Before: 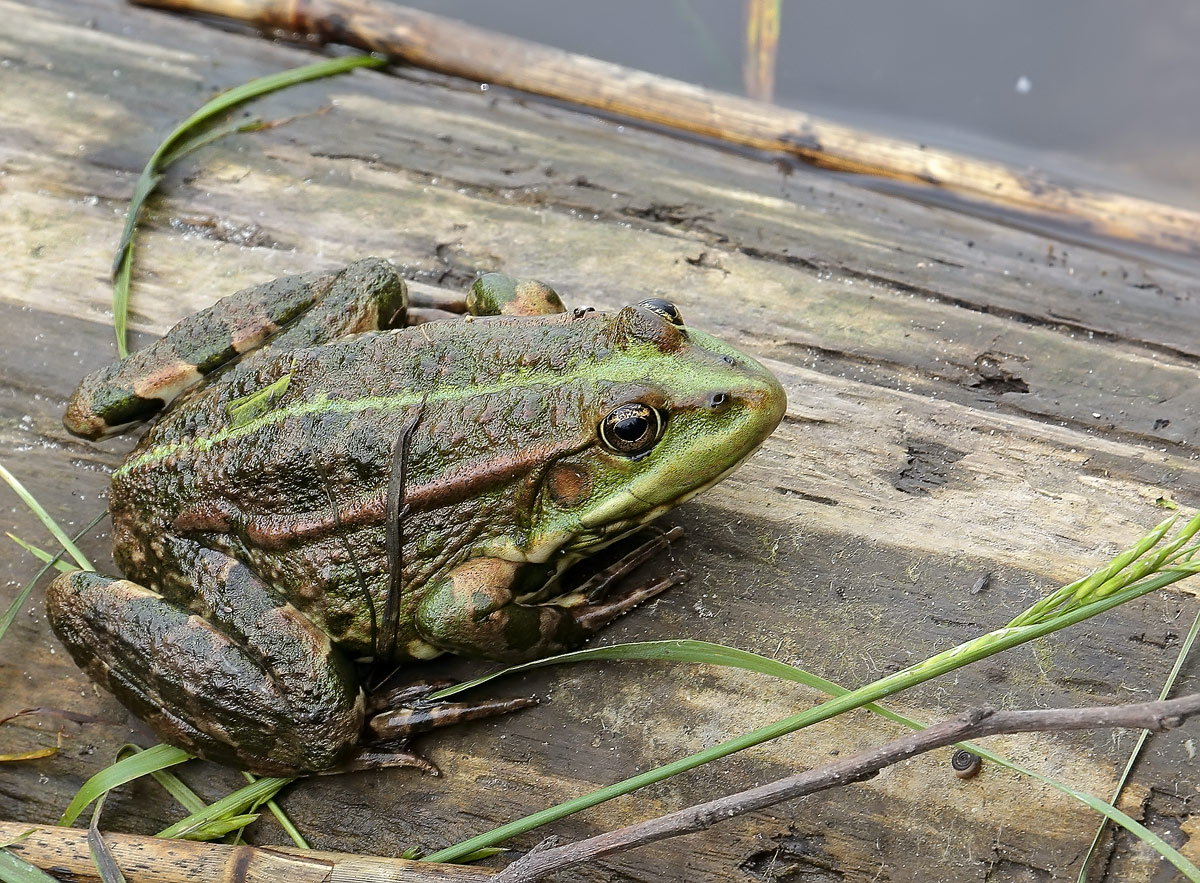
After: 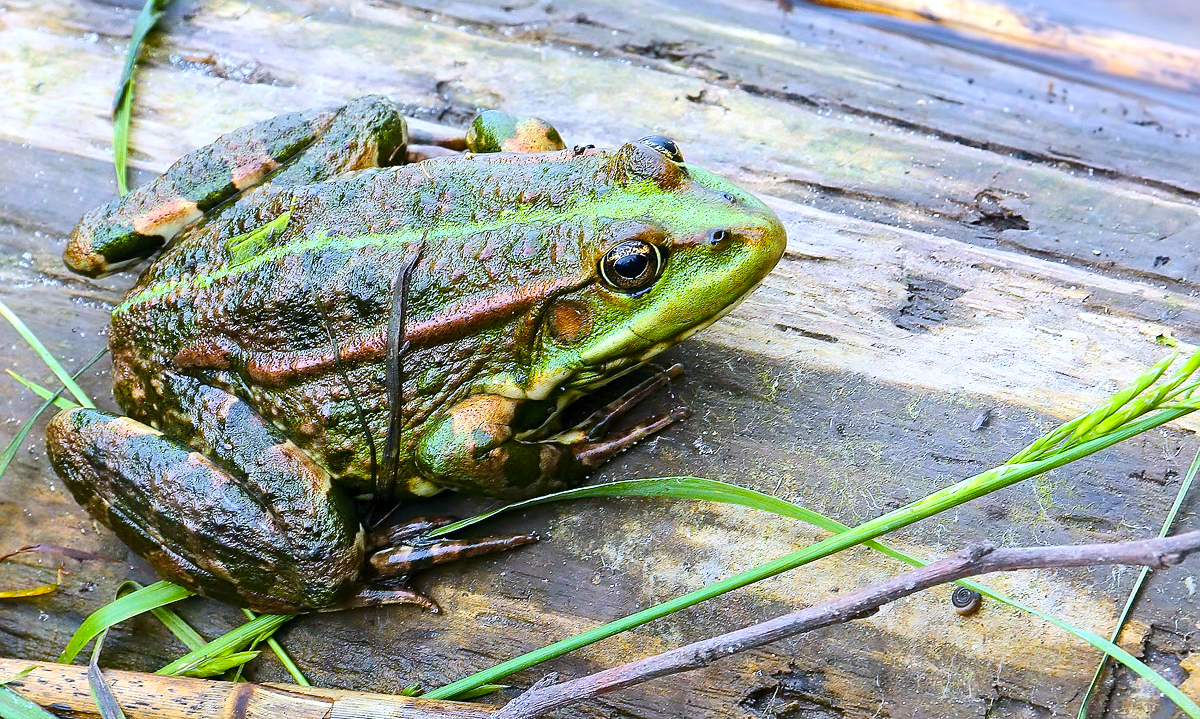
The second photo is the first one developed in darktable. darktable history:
color calibration: illuminant as shot in camera, x 0.37, y 0.382, temperature 4315.17 K
contrast brightness saturation: contrast 0.201, brightness 0.141, saturation 0.141
color balance rgb: power › chroma 0.48%, power › hue 215.2°, perceptual saturation grading › global saturation 20%, perceptual saturation grading › highlights -25.107%, perceptual saturation grading › shadows 24.471%, perceptual brilliance grading › highlights 7.749%, perceptual brilliance grading › mid-tones 4.021%, perceptual brilliance grading › shadows 2.005%, global vibrance 59.513%
crop and rotate: top 18.467%
